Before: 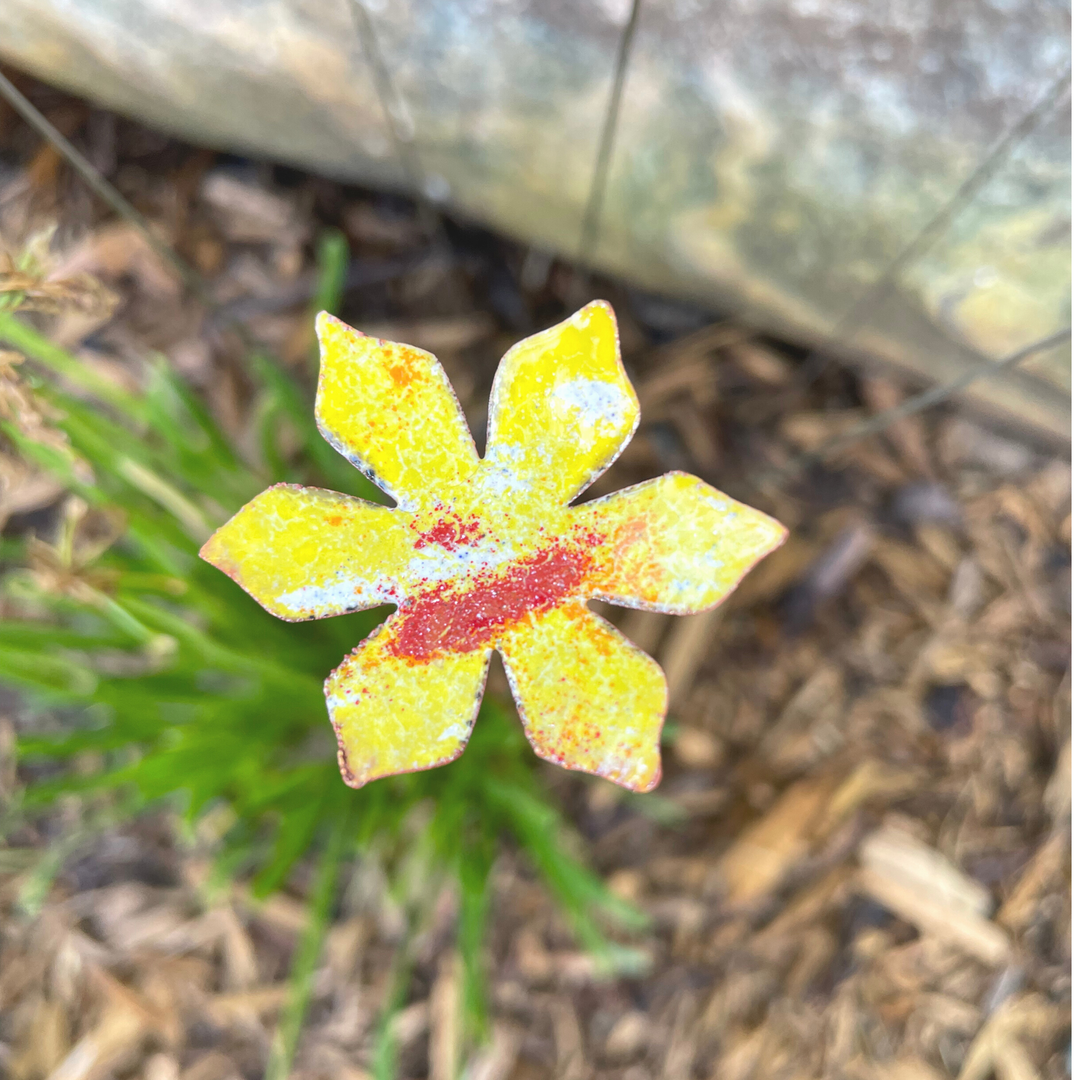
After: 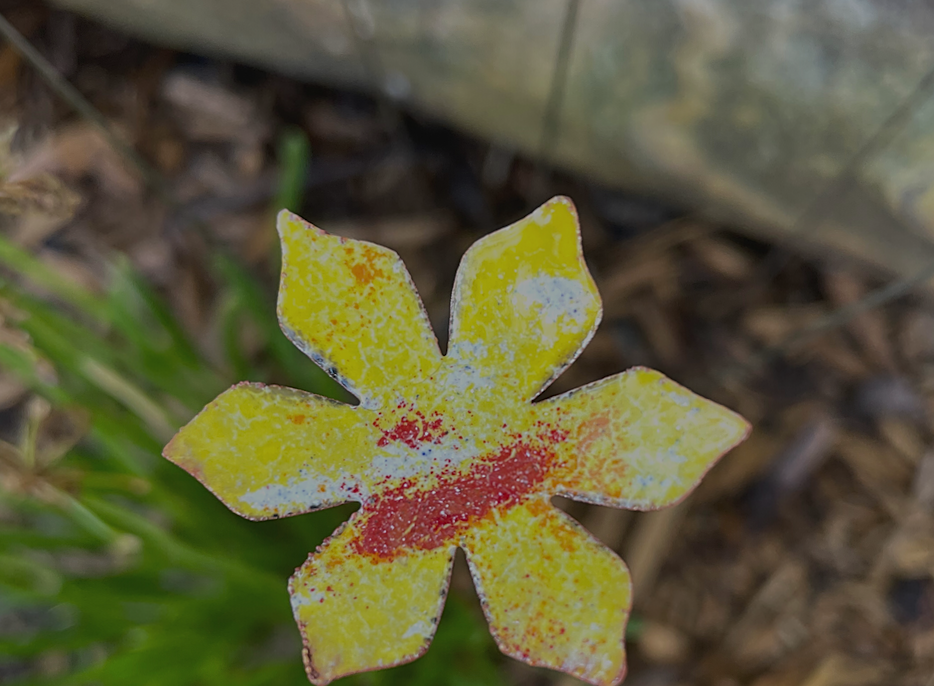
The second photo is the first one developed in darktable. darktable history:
crop: left 3.015%, top 8.969%, right 9.647%, bottom 26.457%
rotate and perspective: rotation -0.45°, automatic cropping original format, crop left 0.008, crop right 0.992, crop top 0.012, crop bottom 0.988
sharpen: on, module defaults
exposure: exposure -1.468 EV, compensate highlight preservation false
